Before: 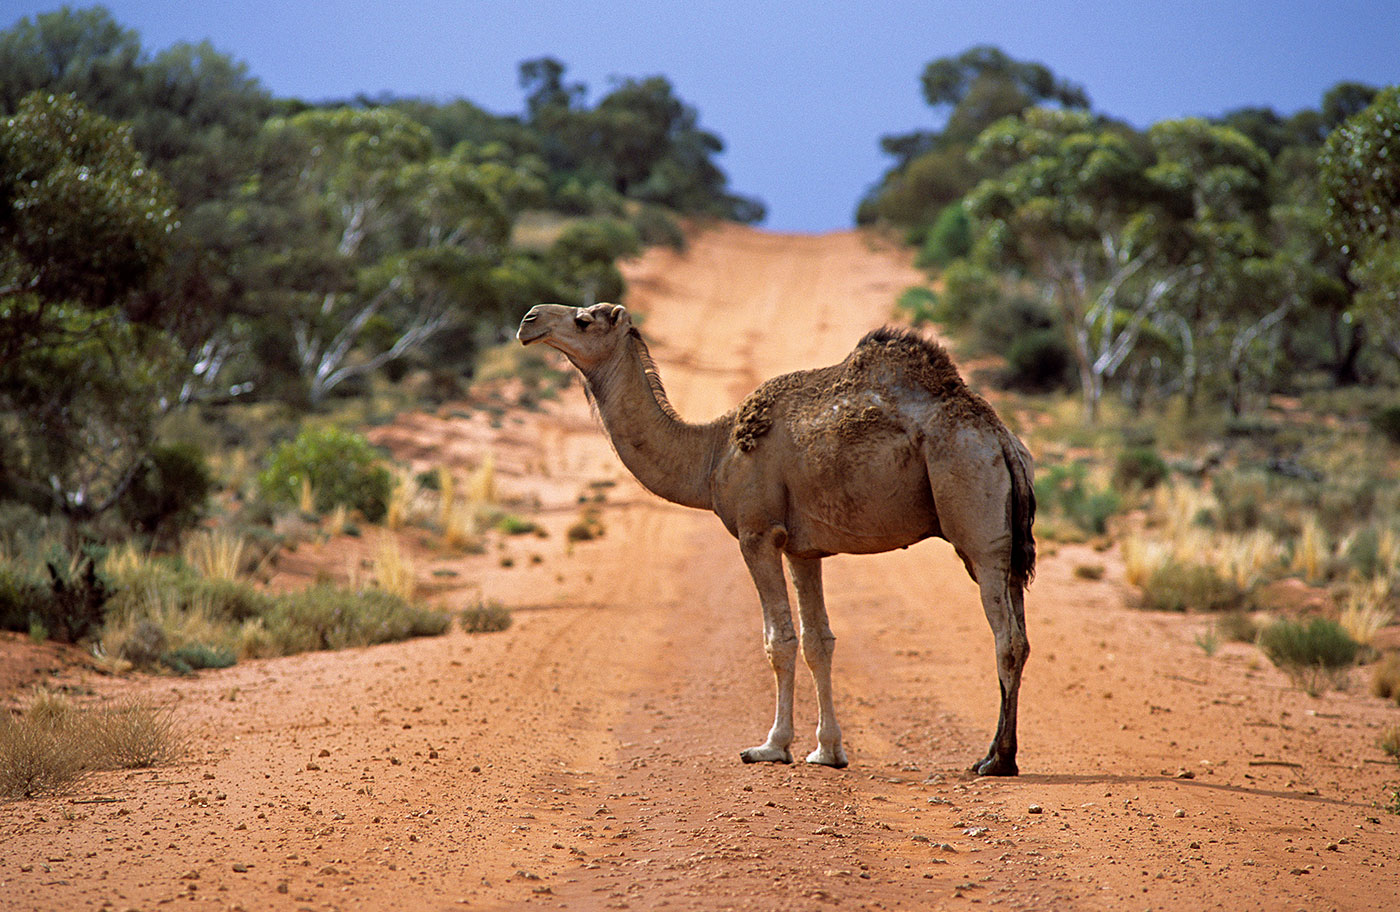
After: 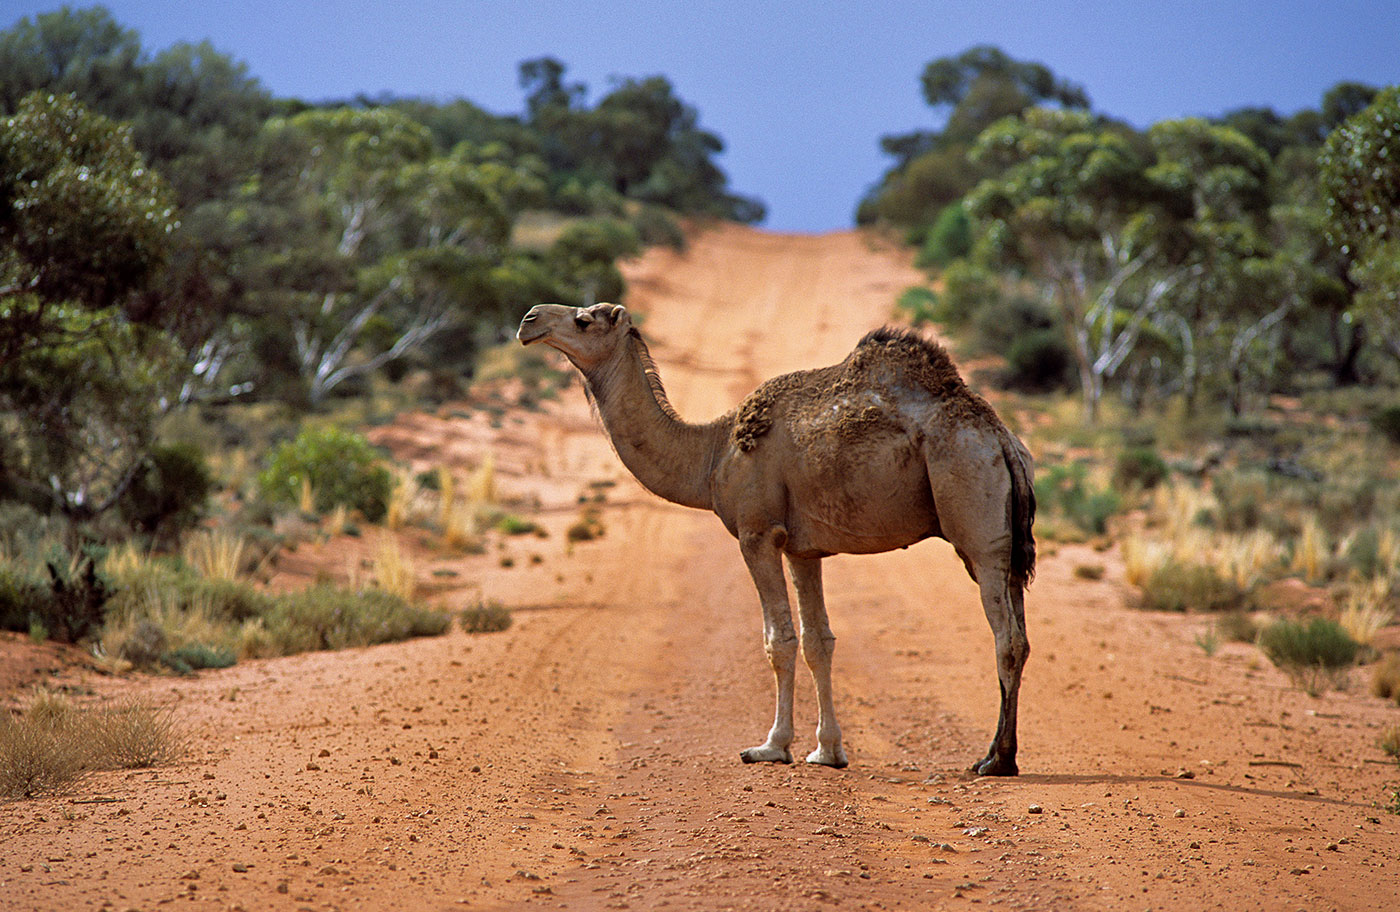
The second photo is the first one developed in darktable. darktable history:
shadows and highlights: shadows 43.54, white point adjustment -1.39, soften with gaussian
